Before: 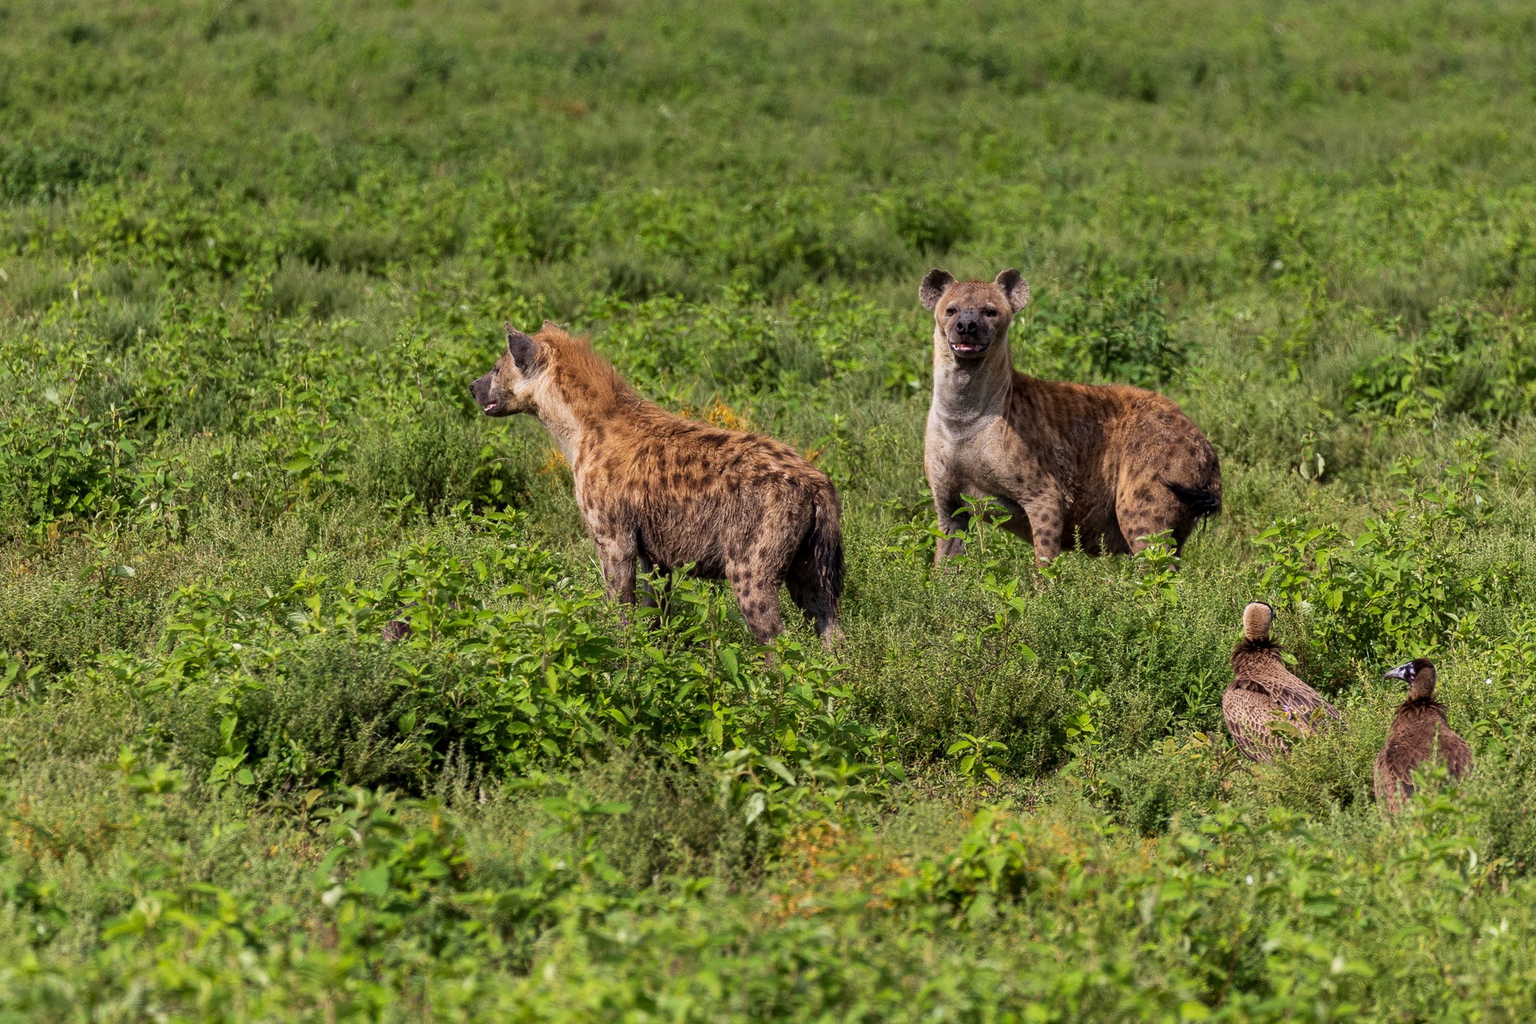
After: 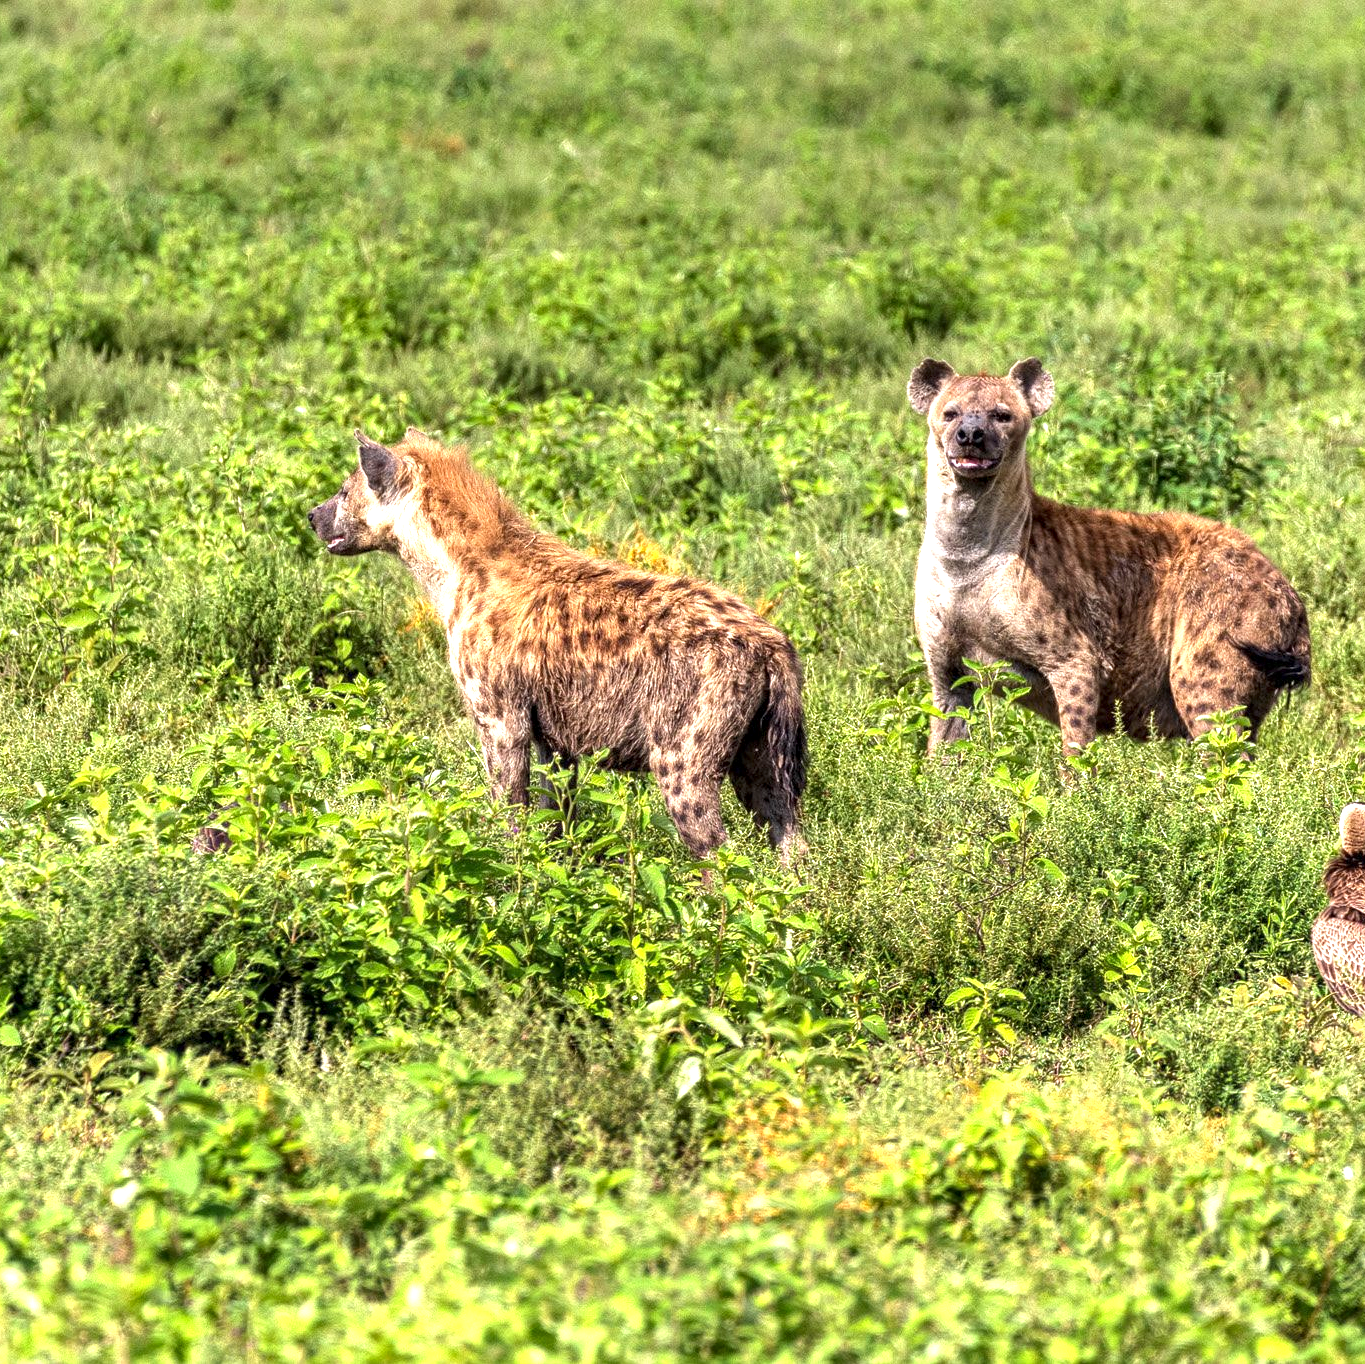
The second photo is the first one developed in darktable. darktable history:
crop and rotate: left 15.546%, right 17.787%
exposure: black level correction 0, exposure 1.388 EV, compensate exposure bias true, compensate highlight preservation false
local contrast: detail 130%
